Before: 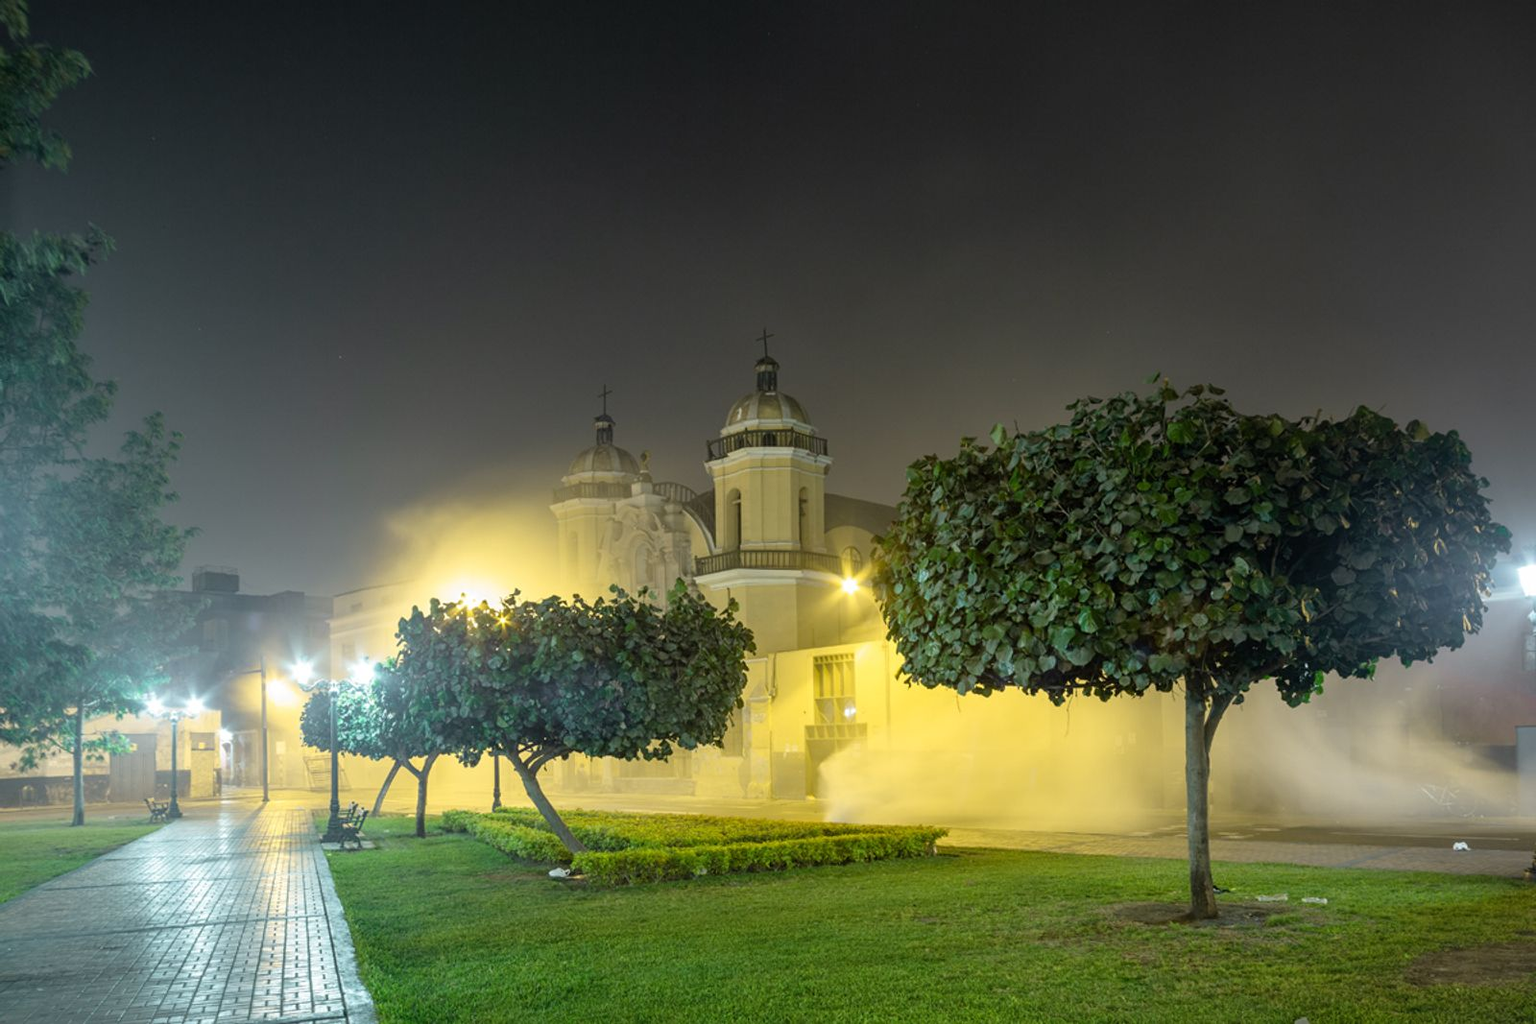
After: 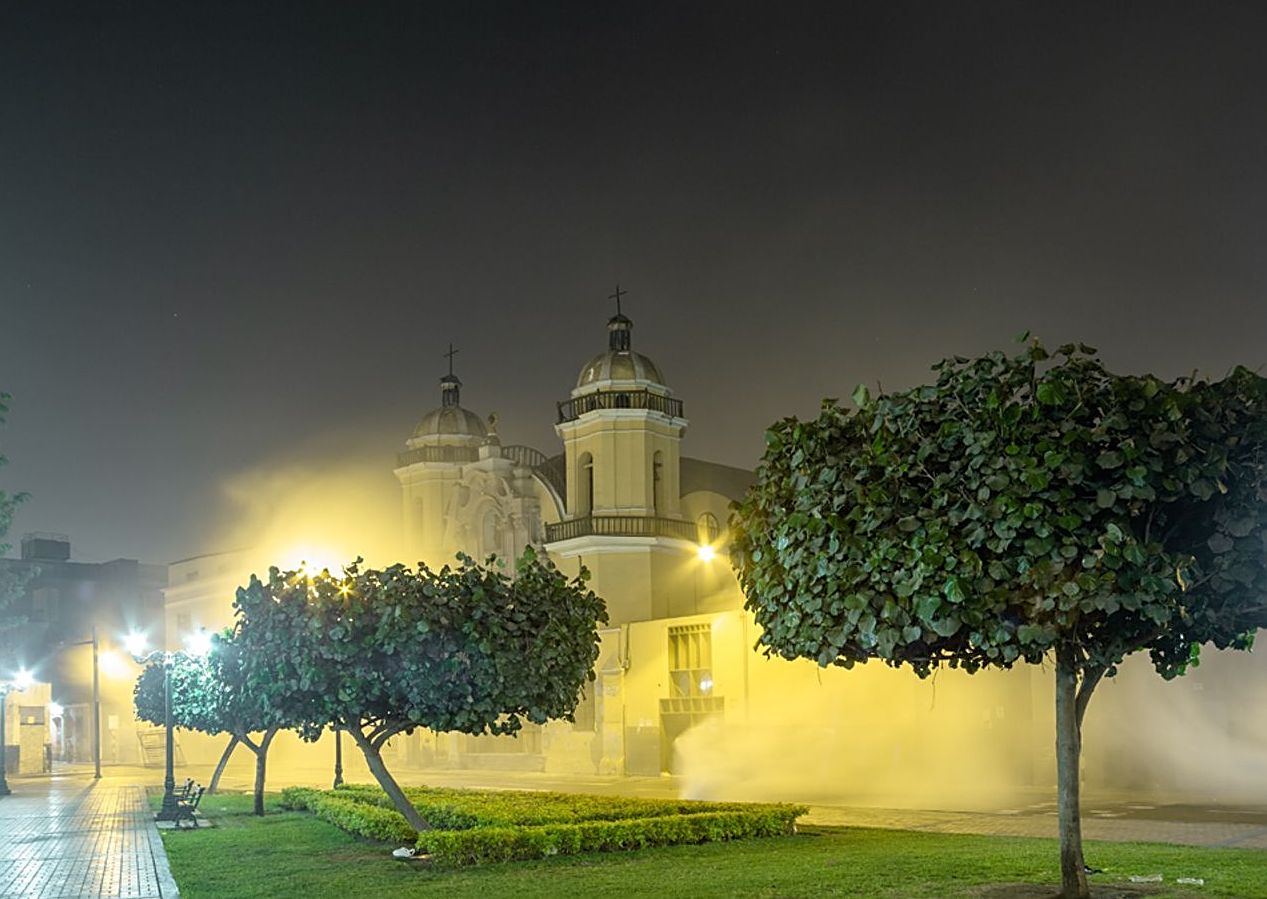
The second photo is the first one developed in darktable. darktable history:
sharpen: on, module defaults
crop: left 11.225%, top 5.381%, right 9.565%, bottom 10.314%
